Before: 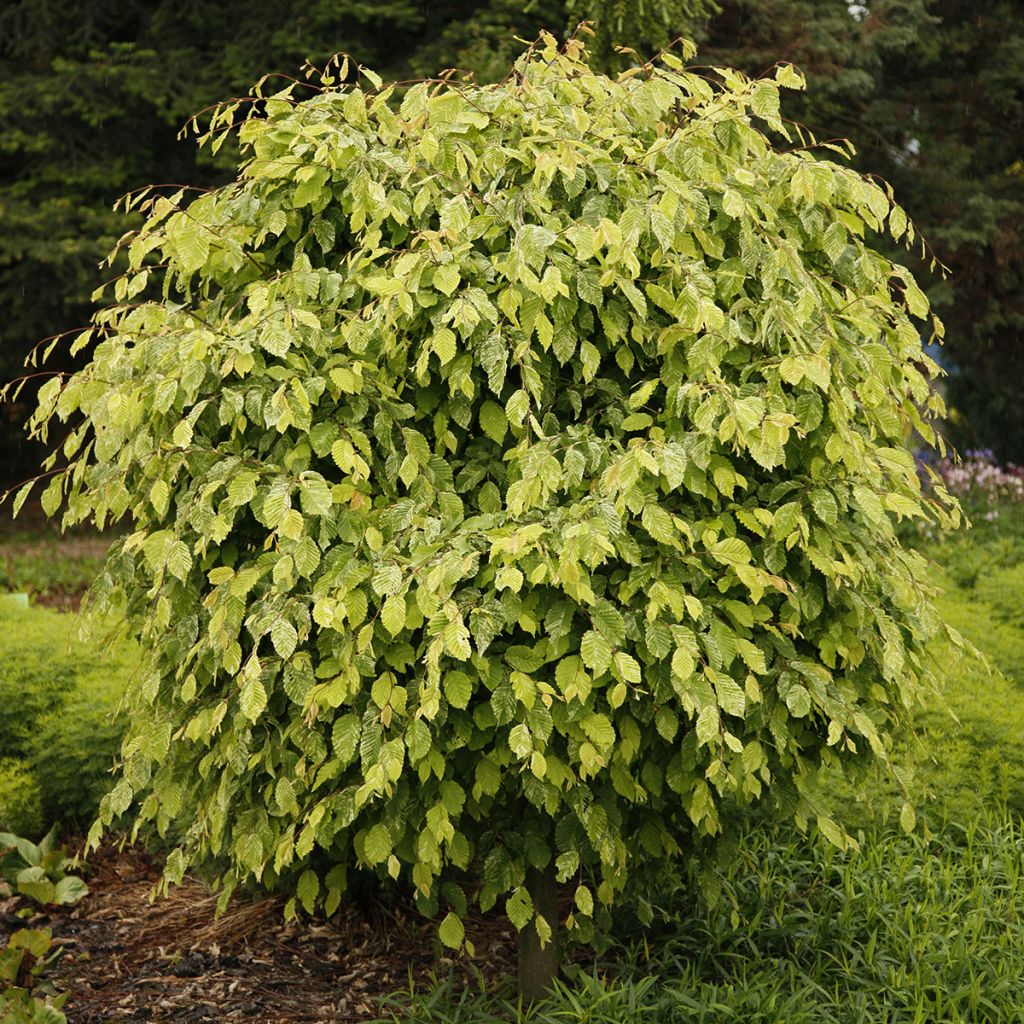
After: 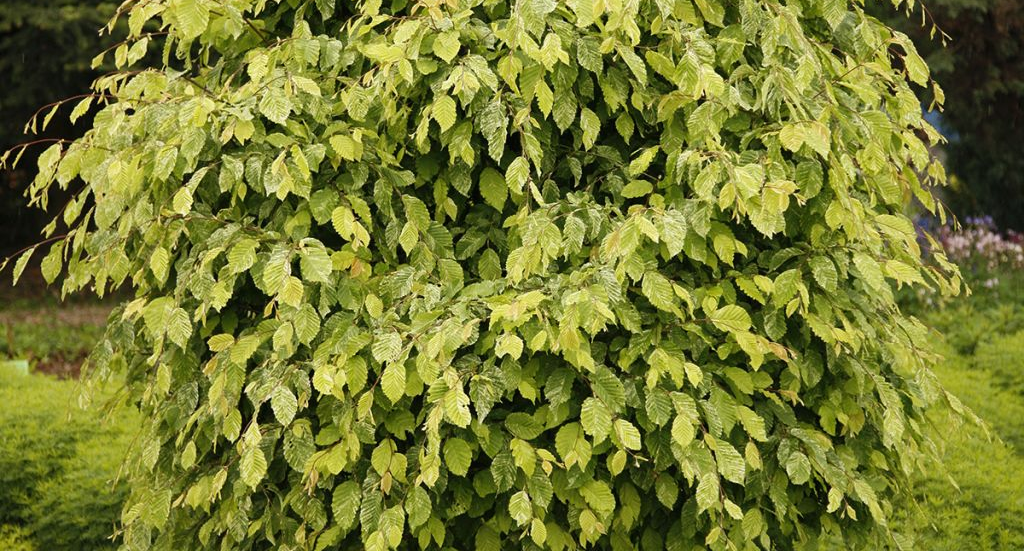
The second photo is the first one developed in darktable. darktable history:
exposure: black level correction 0, compensate exposure bias true, compensate highlight preservation false
crop and rotate: top 22.802%, bottom 23.338%
